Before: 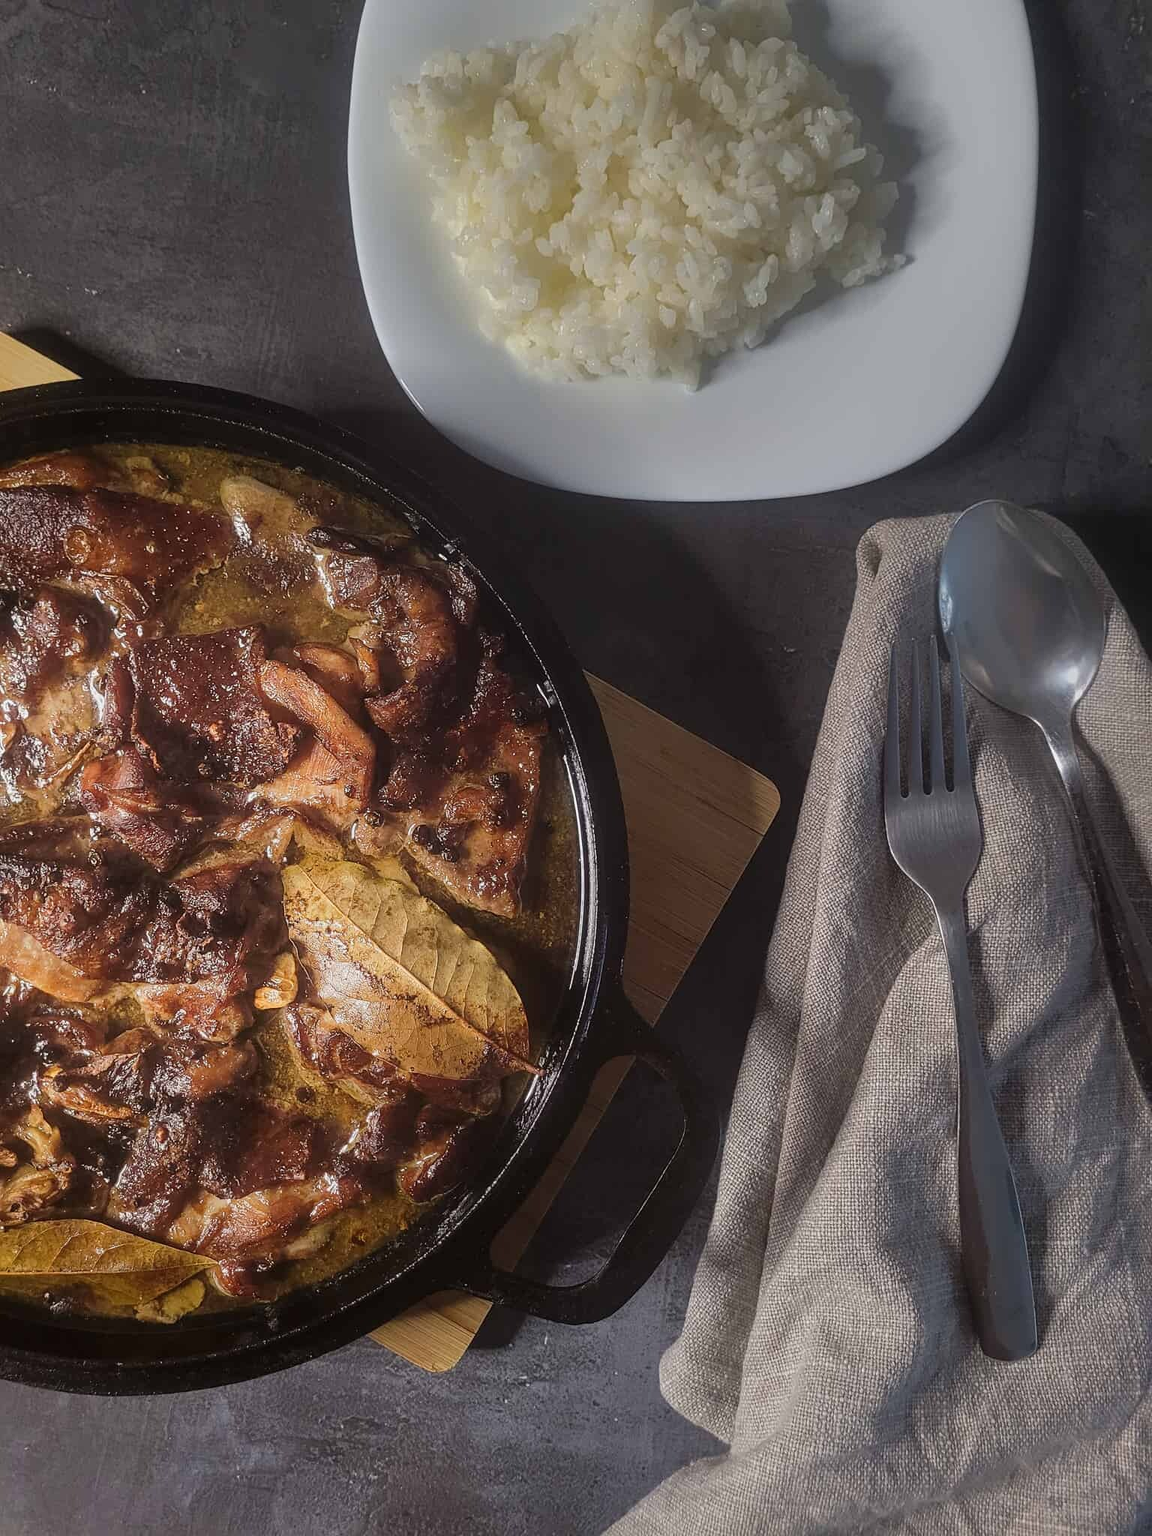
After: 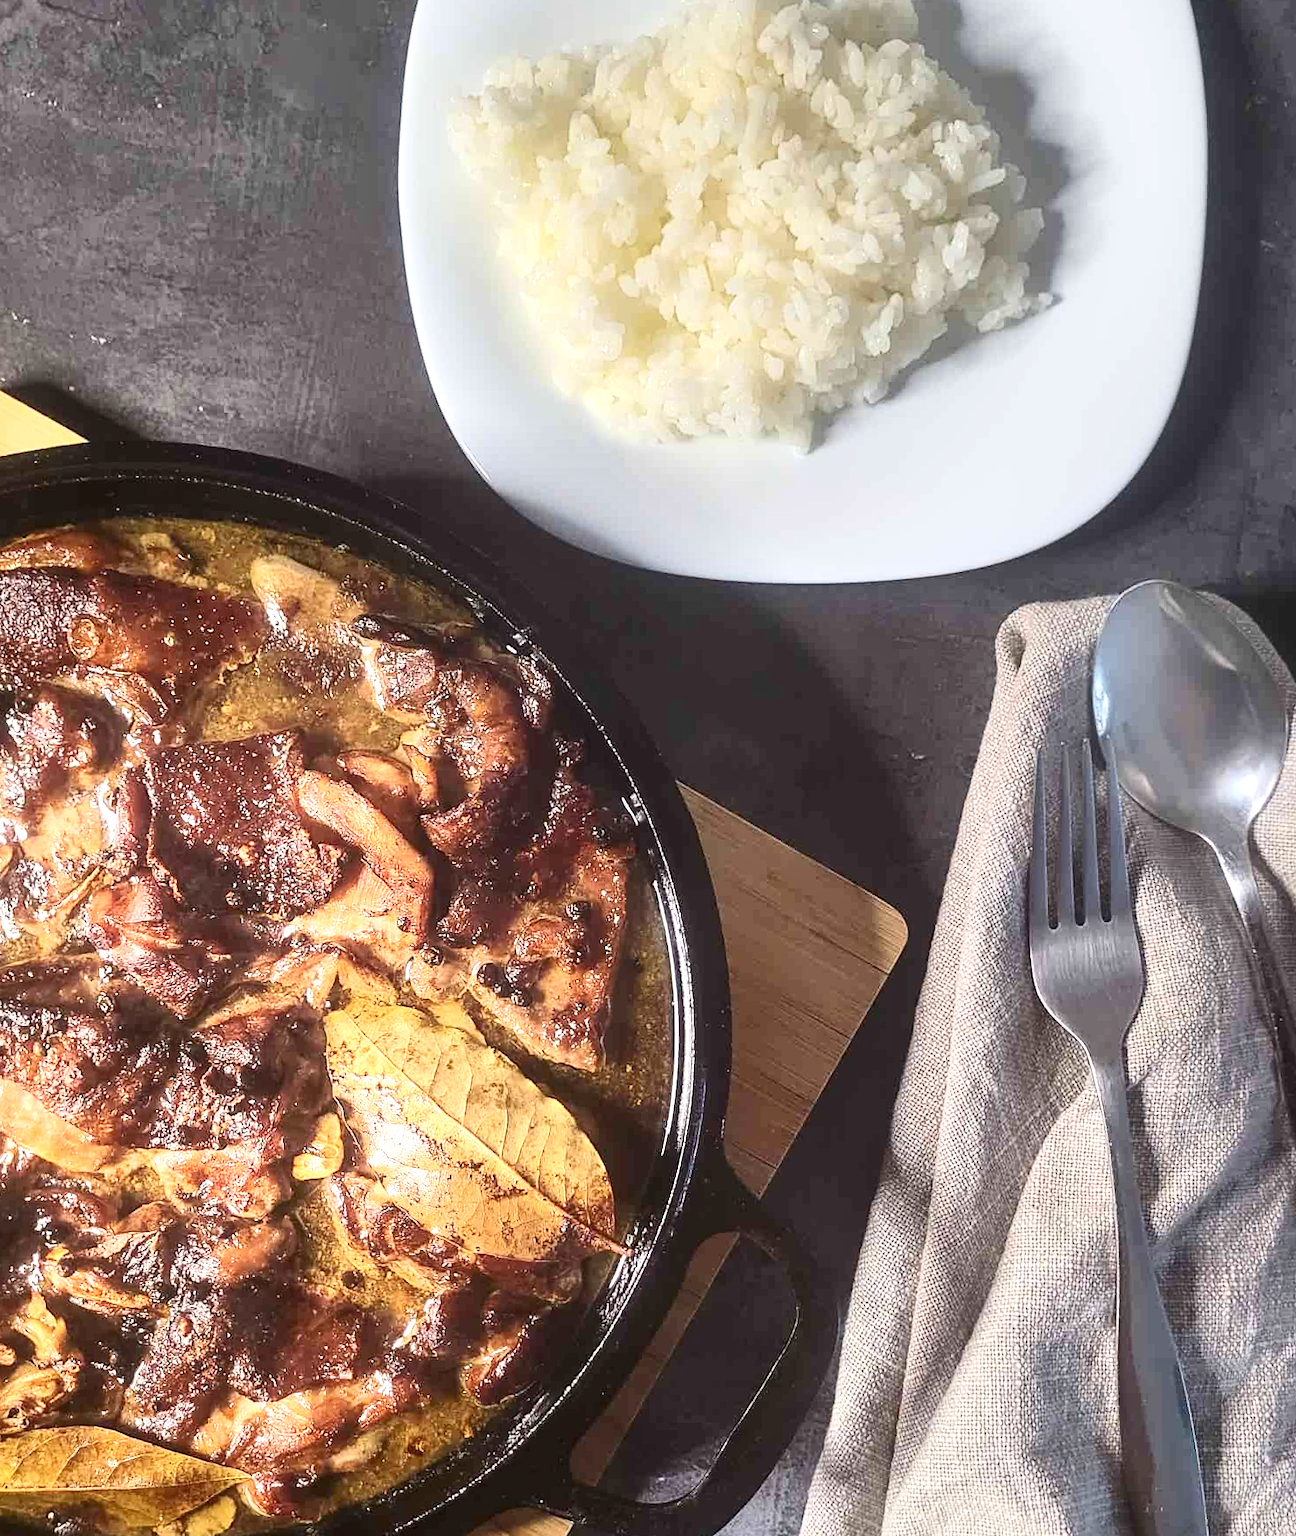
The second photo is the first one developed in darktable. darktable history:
contrast brightness saturation: contrast 0.28
tone equalizer: -8 EV 1 EV, -7 EV 1 EV, -6 EV 1 EV, -5 EV 1 EV, -4 EV 1 EV, -3 EV 0.75 EV, -2 EV 0.5 EV, -1 EV 0.25 EV
crop and rotate: angle 0.2°, left 0.275%, right 3.127%, bottom 14.18%
exposure: black level correction 0, exposure 1.015 EV, compensate exposure bias true, compensate highlight preservation false
